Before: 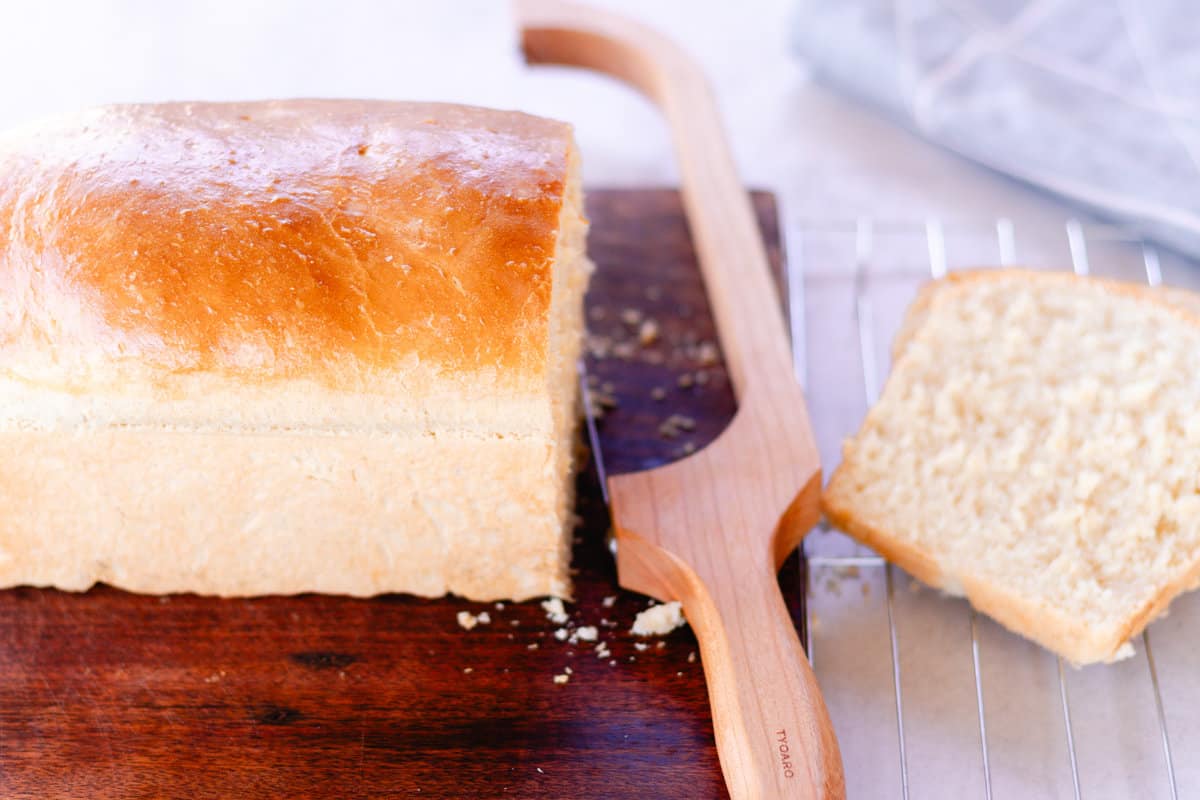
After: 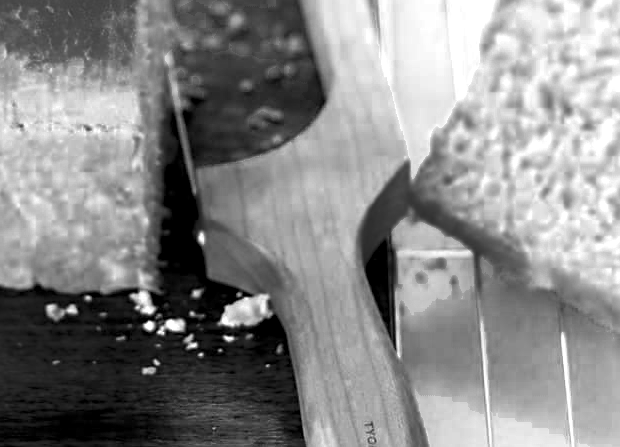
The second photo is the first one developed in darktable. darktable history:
color zones: curves: ch0 [(0.002, 0.429) (0.121, 0.212) (0.198, 0.113) (0.276, 0.344) (0.331, 0.541) (0.41, 0.56) (0.482, 0.289) (0.619, 0.227) (0.721, 0.18) (0.821, 0.435) (0.928, 0.555) (1, 0.587)]; ch1 [(0, 0) (0.143, 0) (0.286, 0) (0.429, 0) (0.571, 0) (0.714, 0) (0.857, 0)]
sharpen: on, module defaults
color balance rgb: power › luminance -3.906%, power › chroma 0.552%, power › hue 40.71°, global offset › luminance -0.506%, perceptual saturation grading › global saturation 0.295%, perceptual brilliance grading › global brilliance 18.518%
crop: left 34.404%, top 38.598%, right 13.862%, bottom 5.448%
